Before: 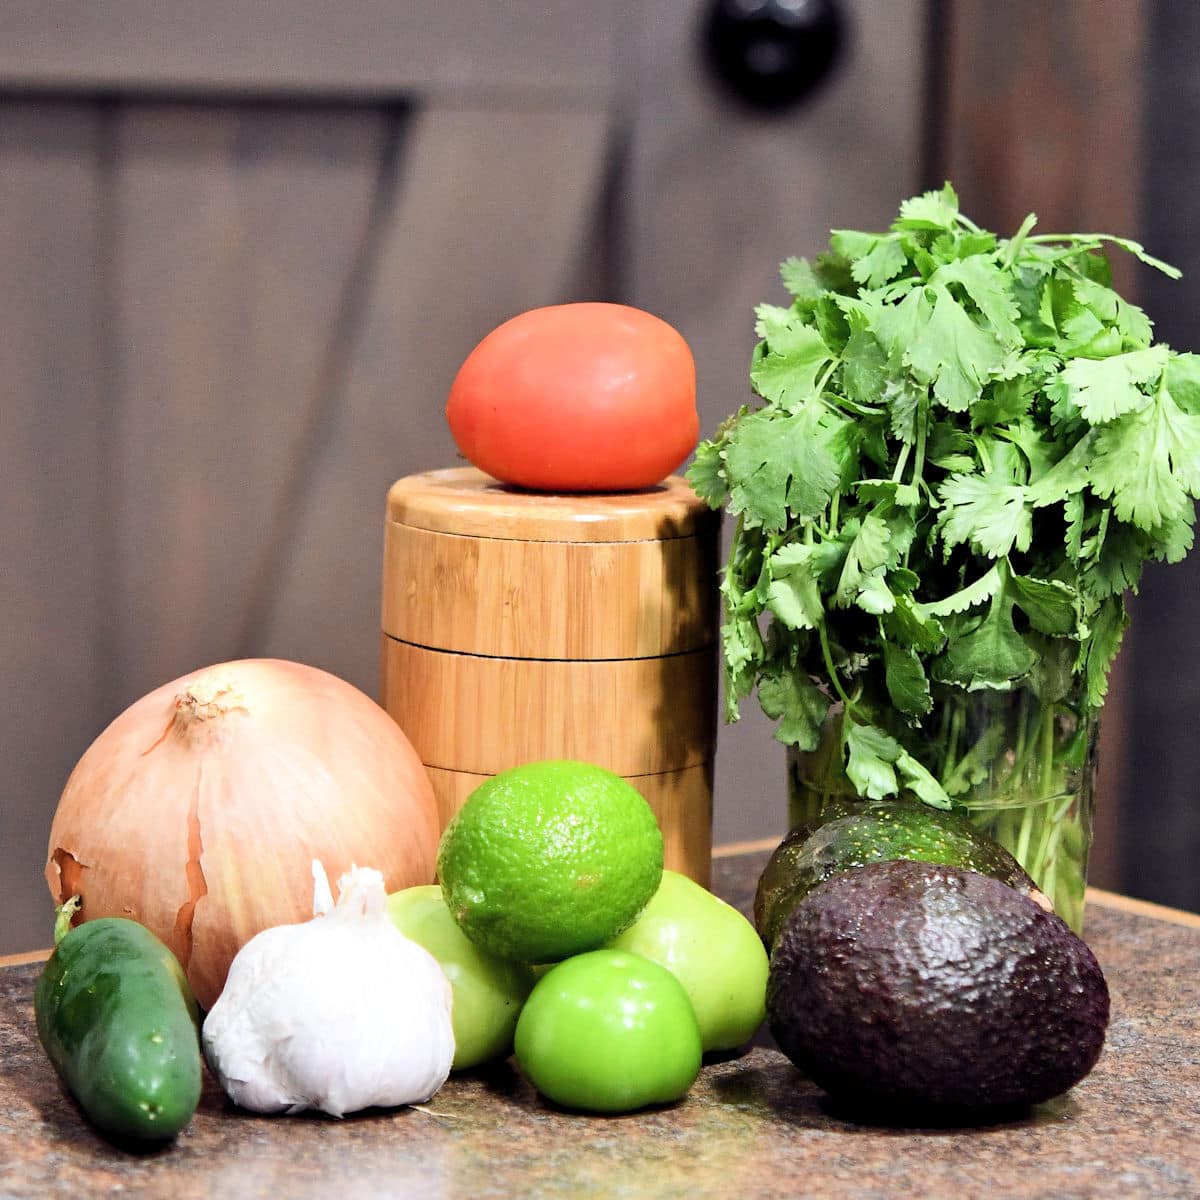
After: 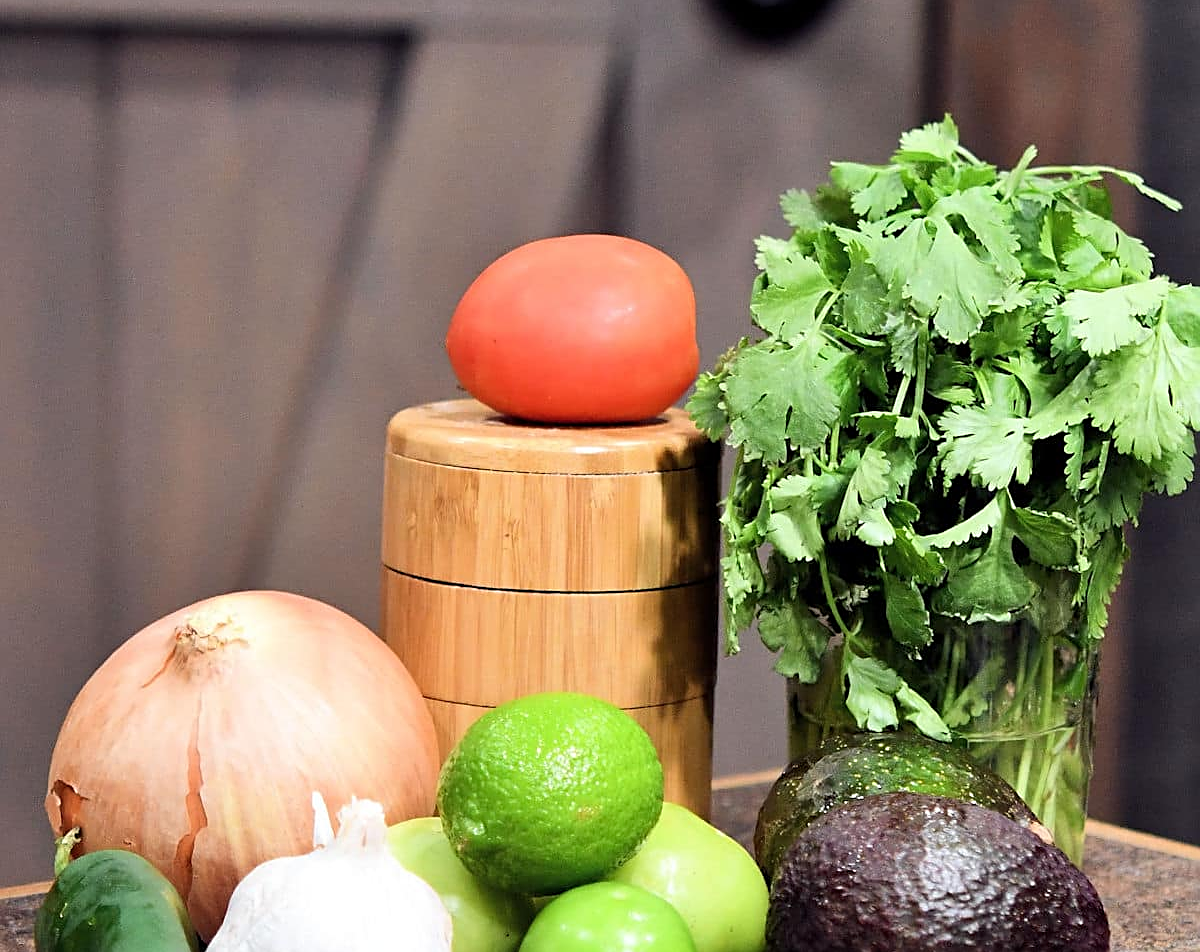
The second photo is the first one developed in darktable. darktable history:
sharpen: on, module defaults
crop and rotate: top 5.667%, bottom 14.937%
